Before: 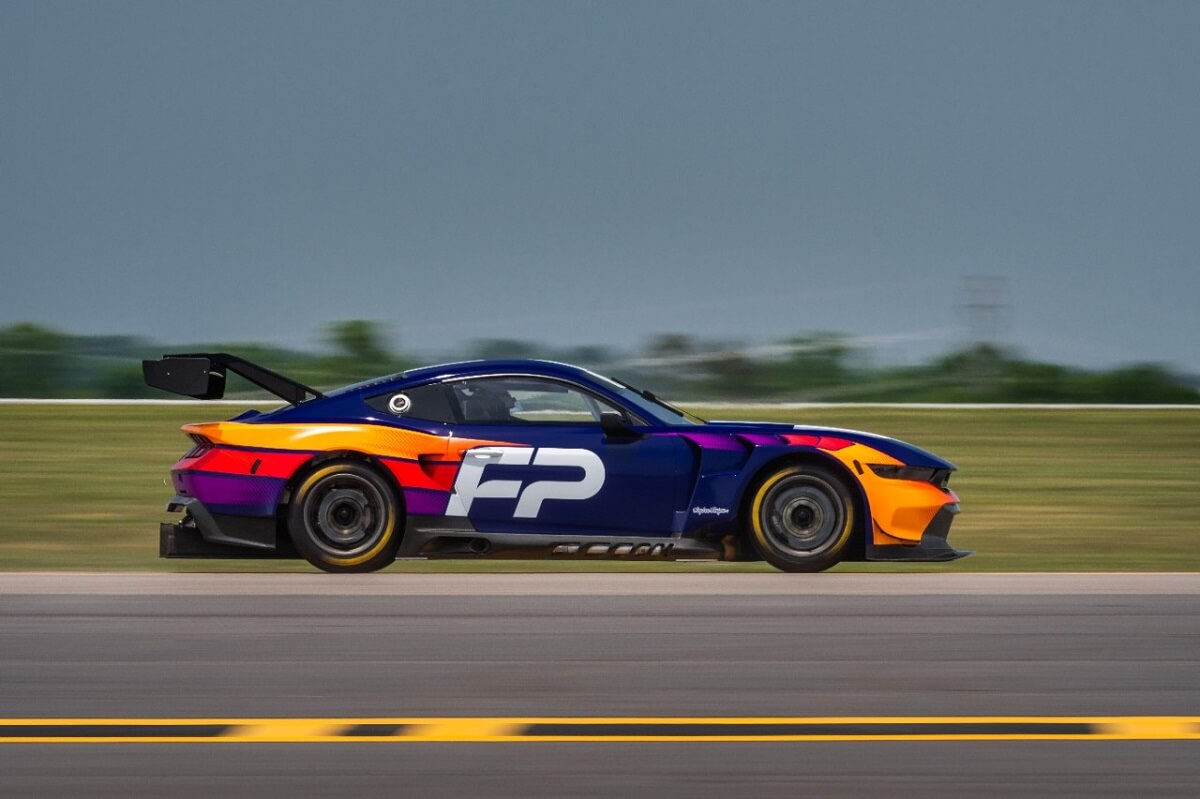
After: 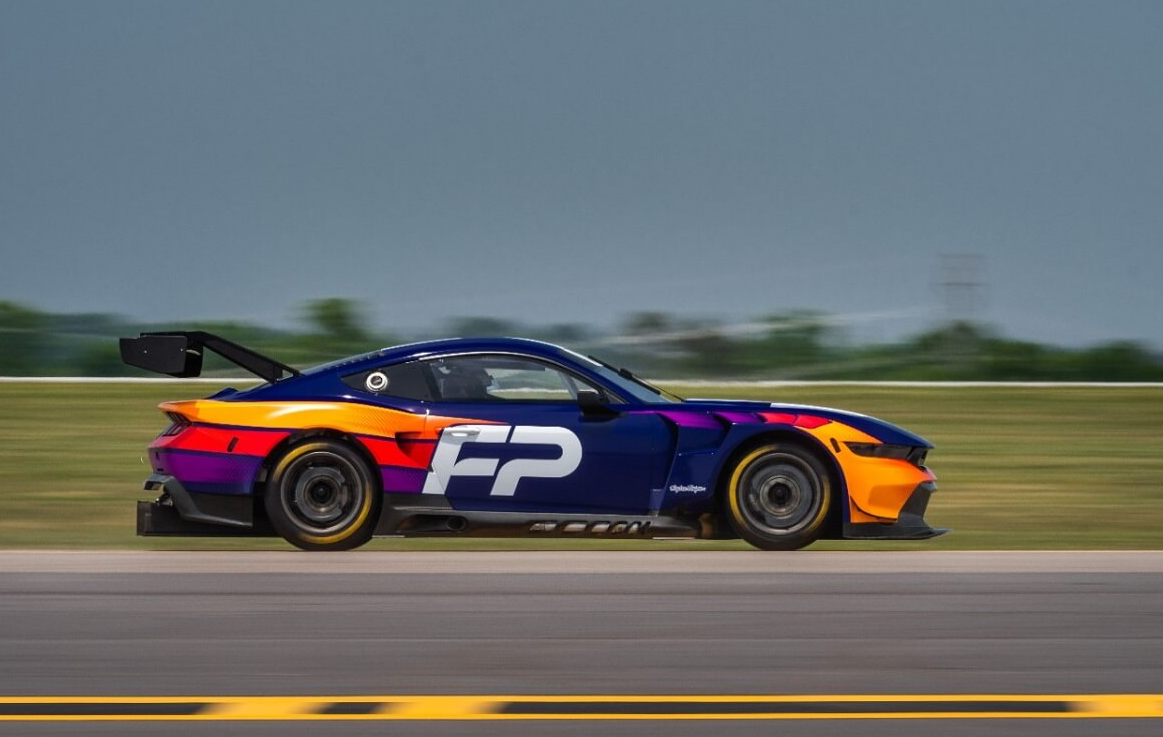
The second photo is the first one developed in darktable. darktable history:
crop: left 1.955%, top 2.767%, right 1.112%, bottom 4.984%
